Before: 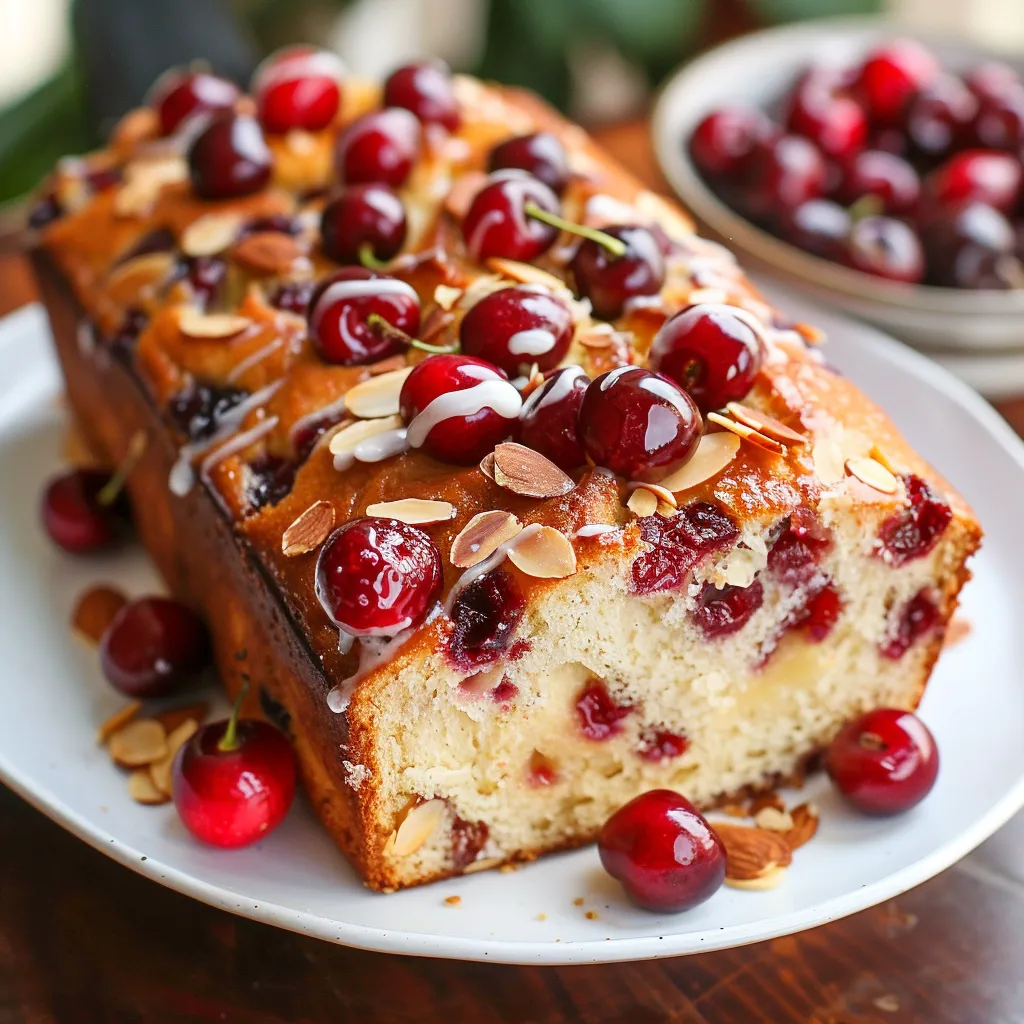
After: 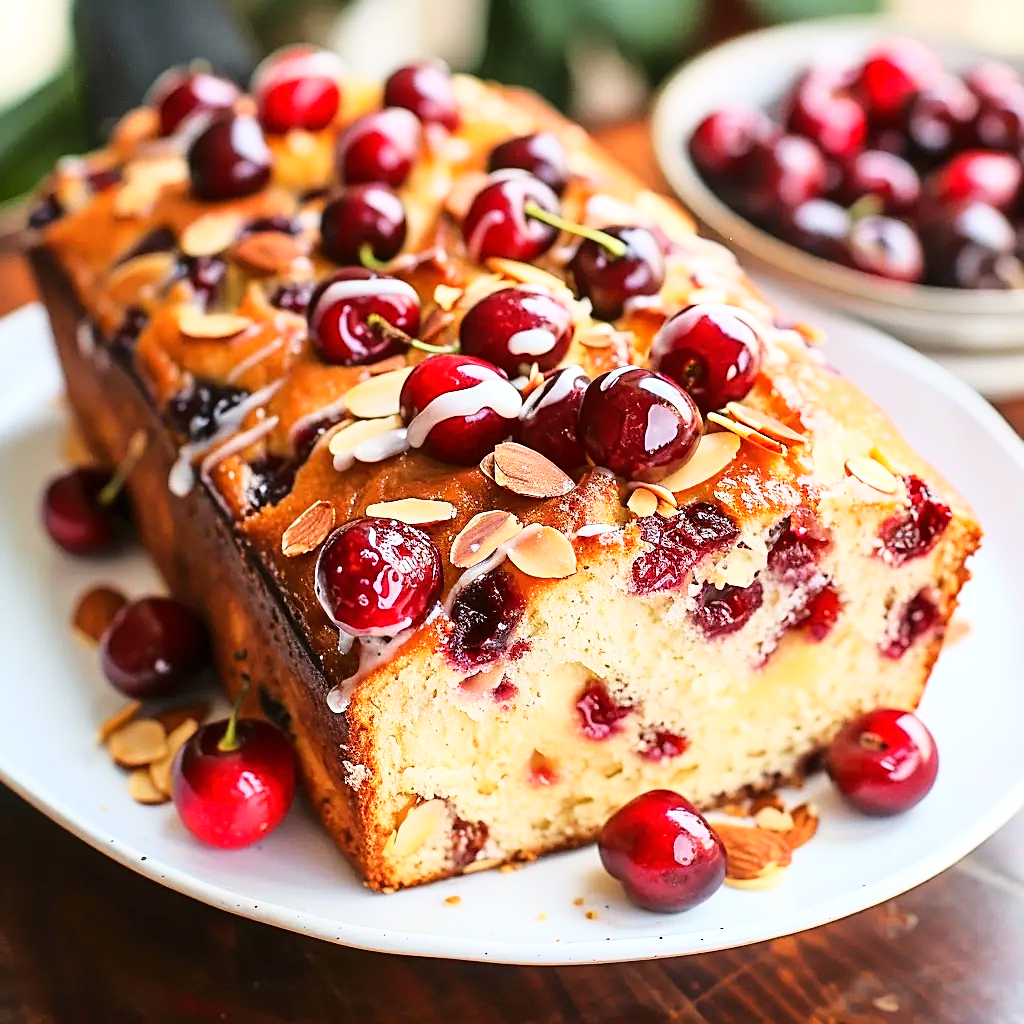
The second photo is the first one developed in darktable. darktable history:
exposure: compensate highlight preservation false
base curve: curves: ch0 [(0, 0) (0.028, 0.03) (0.121, 0.232) (0.46, 0.748) (0.859, 0.968) (1, 1)]
sharpen: on, module defaults
